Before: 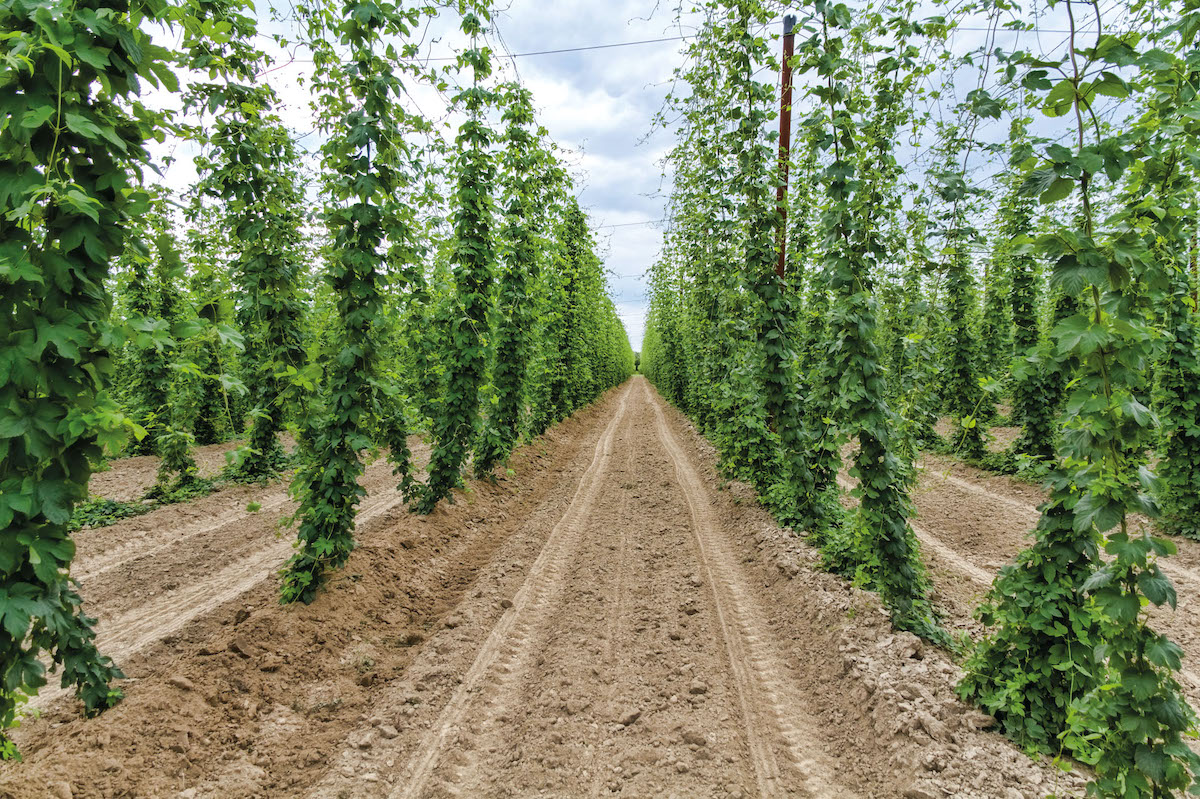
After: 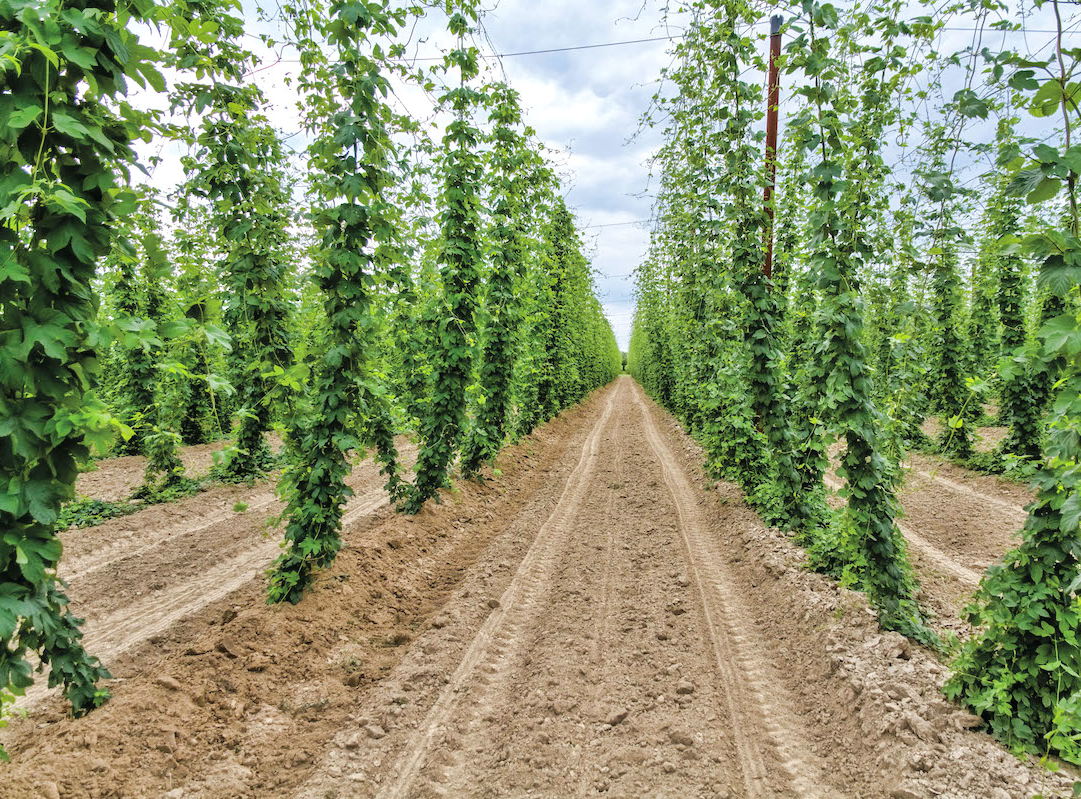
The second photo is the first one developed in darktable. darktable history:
tone equalizer: -8 EV 0.001 EV, -7 EV -0.004 EV, -6 EV 0.009 EV, -5 EV 0.032 EV, -4 EV 0.276 EV, -3 EV 0.644 EV, -2 EV 0.584 EV, -1 EV 0.187 EV, +0 EV 0.024 EV
crop and rotate: left 1.088%, right 8.807%
